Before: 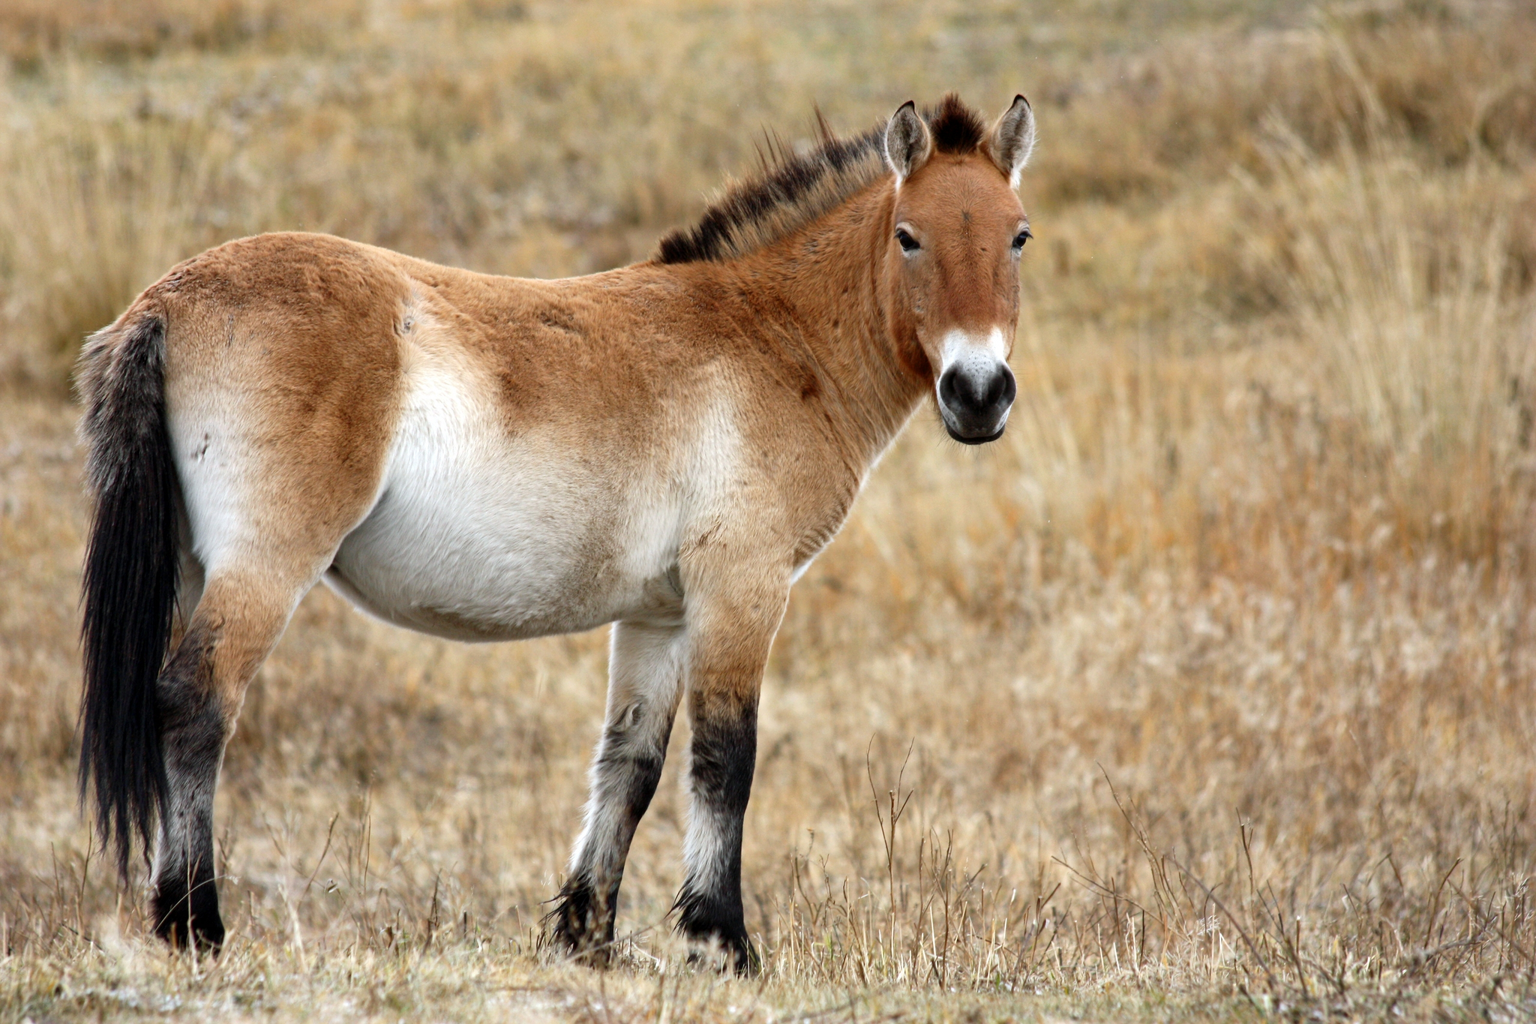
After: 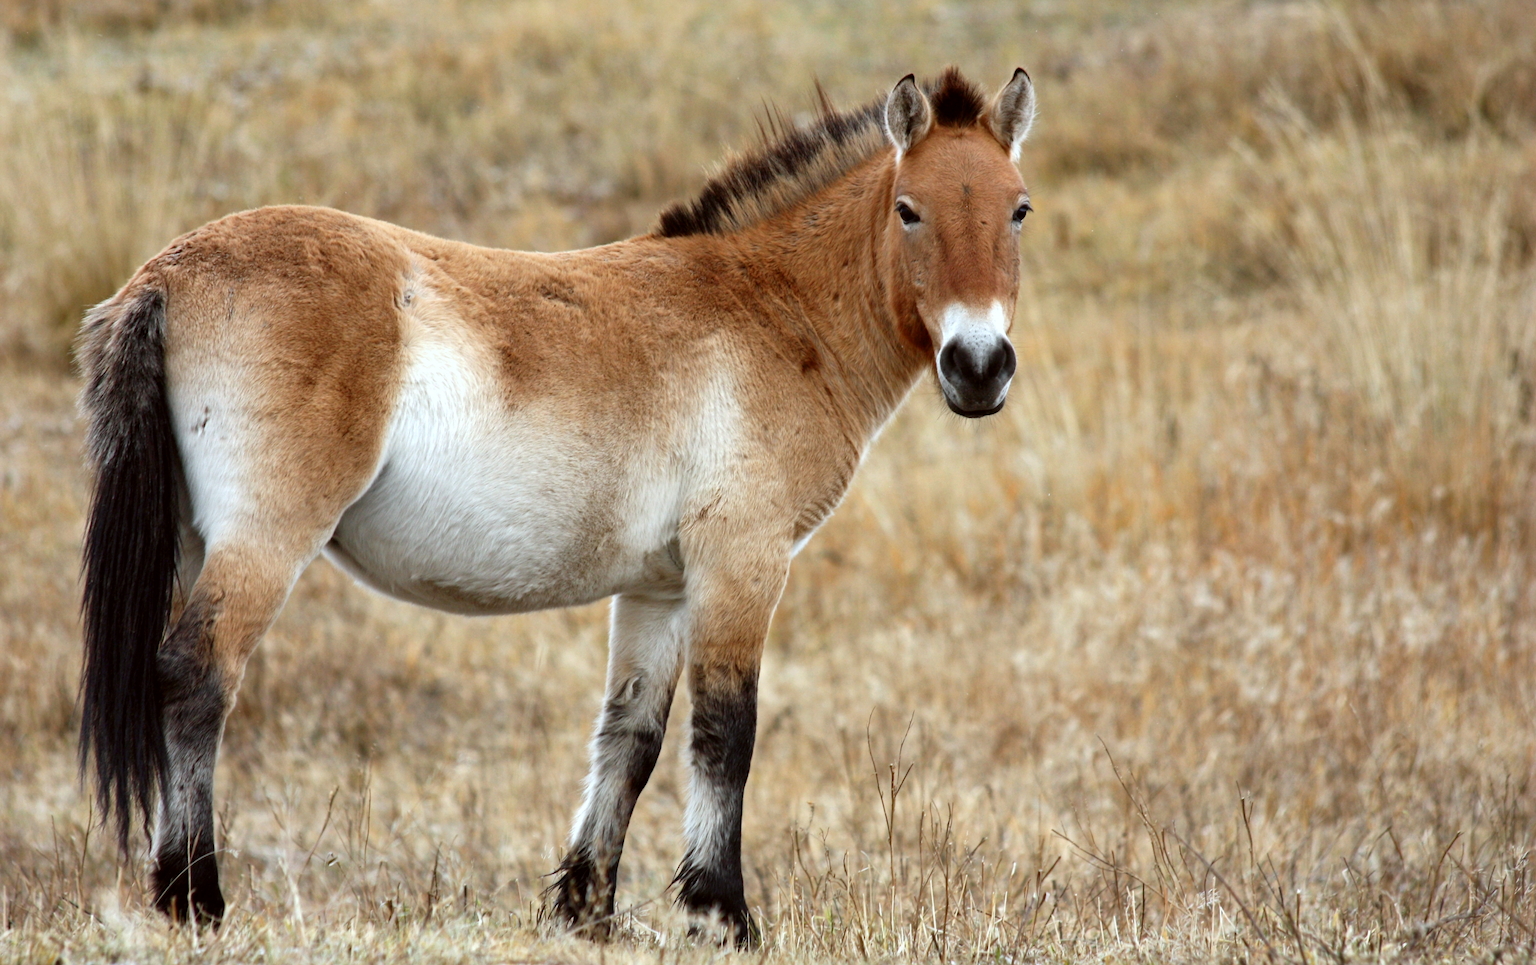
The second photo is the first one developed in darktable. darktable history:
crop and rotate: top 2.642%, bottom 3.075%
color correction: highlights a* -2.86, highlights b* -2.47, shadows a* 2.47, shadows b* 2.77
